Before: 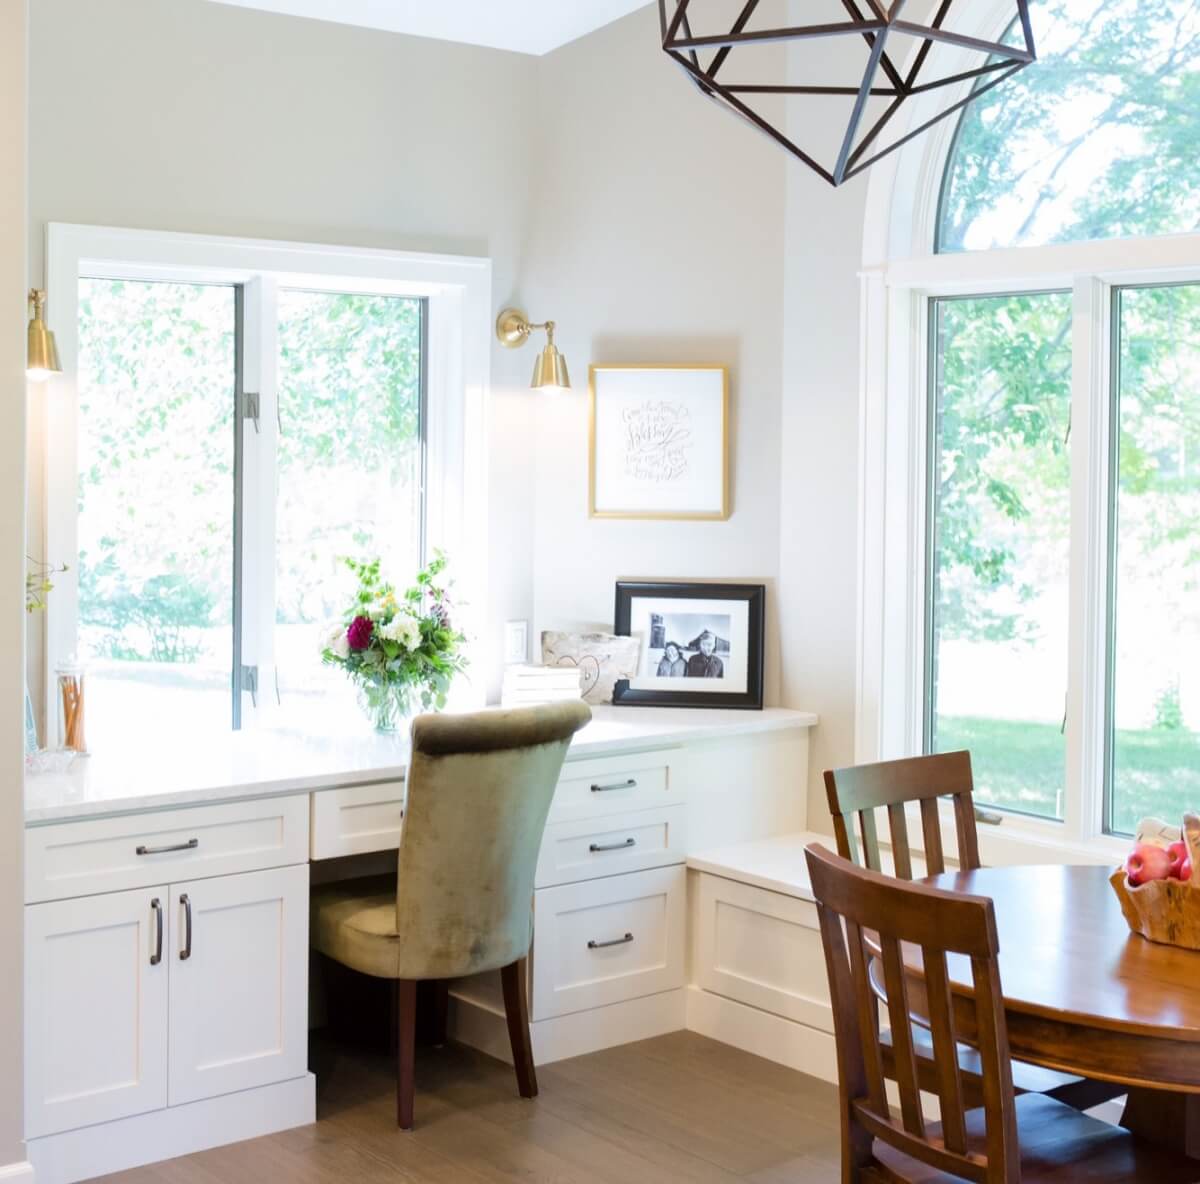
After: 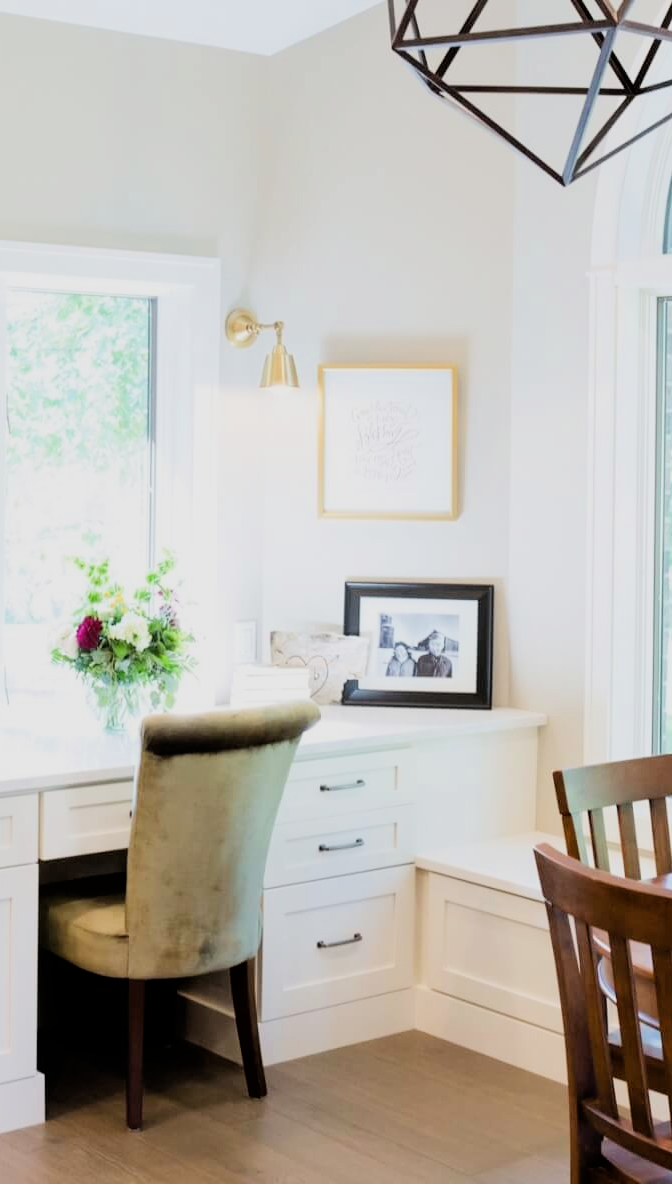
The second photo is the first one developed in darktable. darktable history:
tone curve: curves: ch0 [(0, 0) (0.584, 0.595) (1, 1)], color space Lab, independent channels, preserve colors none
exposure: compensate exposure bias true, compensate highlight preservation false
filmic rgb: black relative exposure -7.65 EV, white relative exposure 4.56 EV, hardness 3.61, contrast 1.105
tone equalizer: -8 EV -0.425 EV, -7 EV -0.409 EV, -6 EV -0.341 EV, -5 EV -0.257 EV, -3 EV 0.23 EV, -2 EV 0.349 EV, -1 EV 0.367 EV, +0 EV 0.394 EV
crop and rotate: left 22.592%, right 21.338%
